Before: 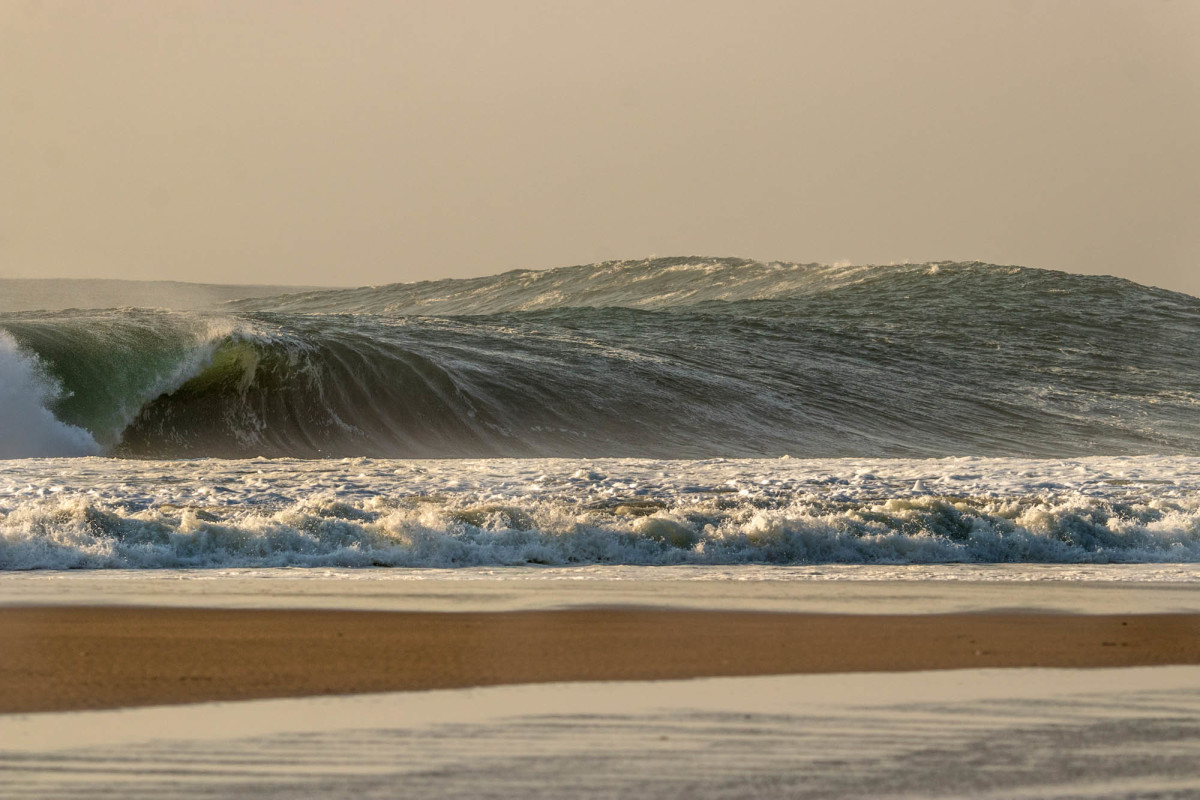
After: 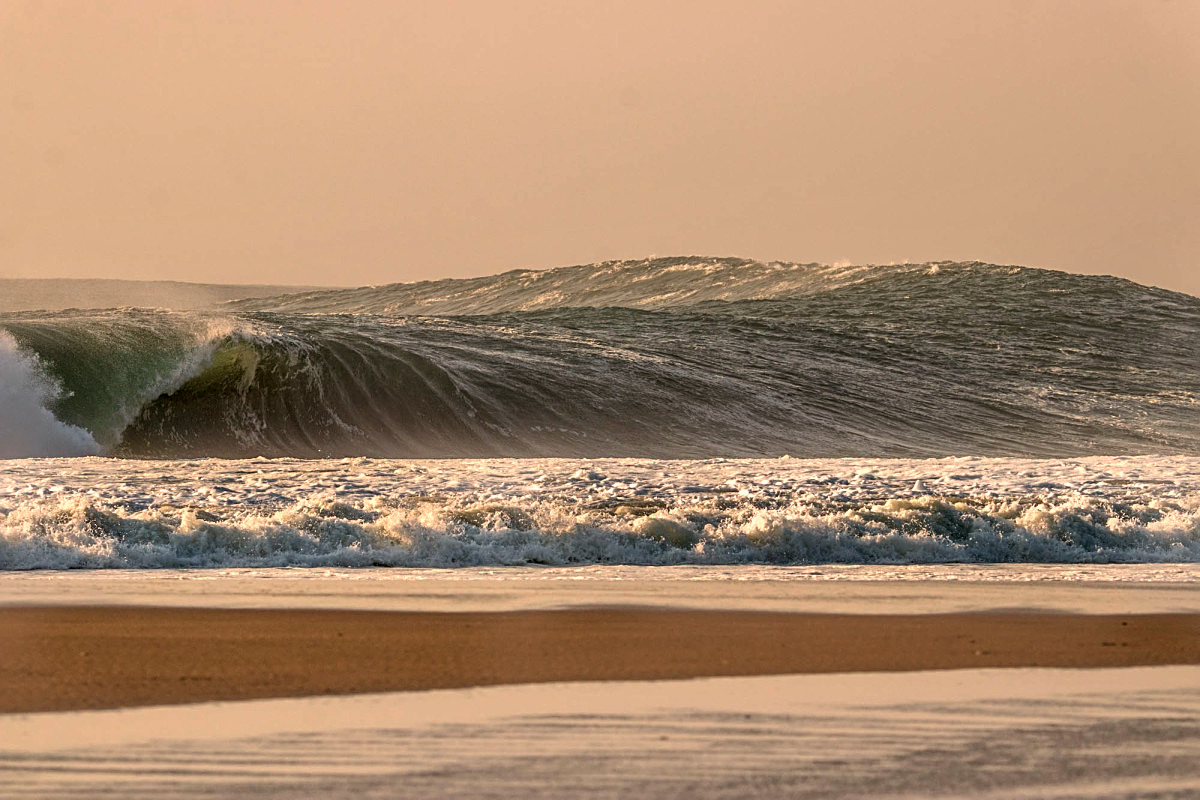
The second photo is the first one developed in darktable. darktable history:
white balance: red 1.127, blue 0.943
local contrast: mode bilateral grid, contrast 20, coarseness 50, detail 120%, midtone range 0.2
sharpen: on, module defaults
